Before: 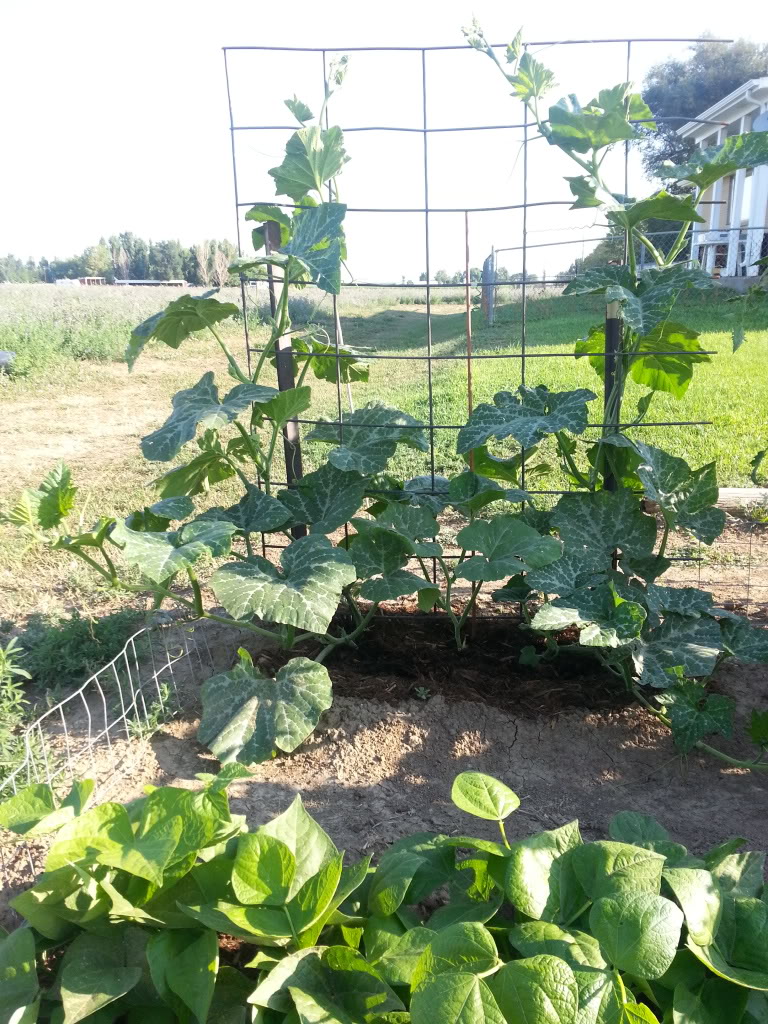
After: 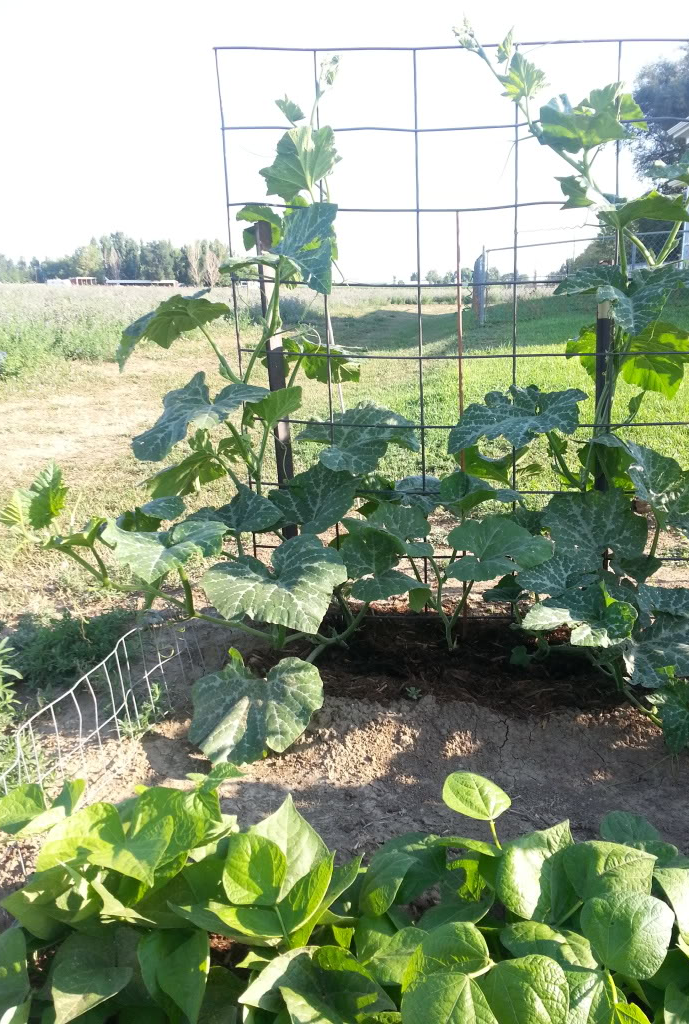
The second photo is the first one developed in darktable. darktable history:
crop and rotate: left 1.265%, right 8.946%
